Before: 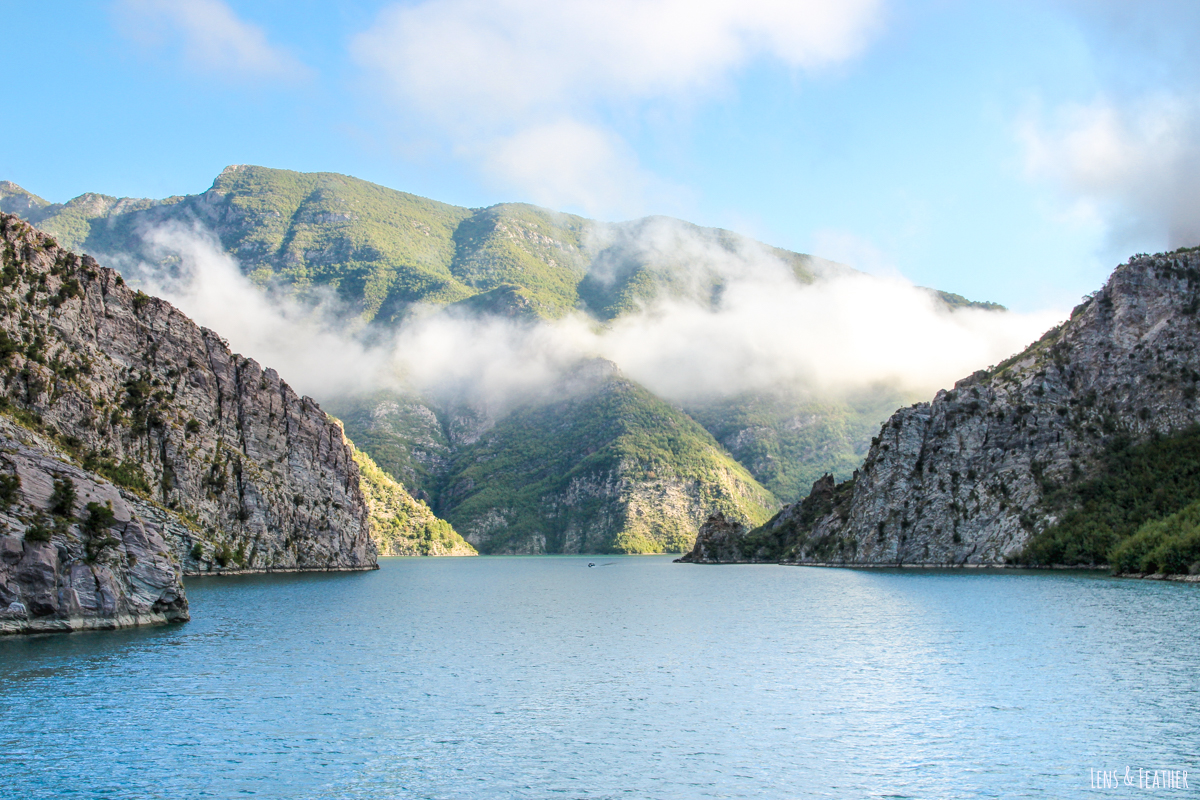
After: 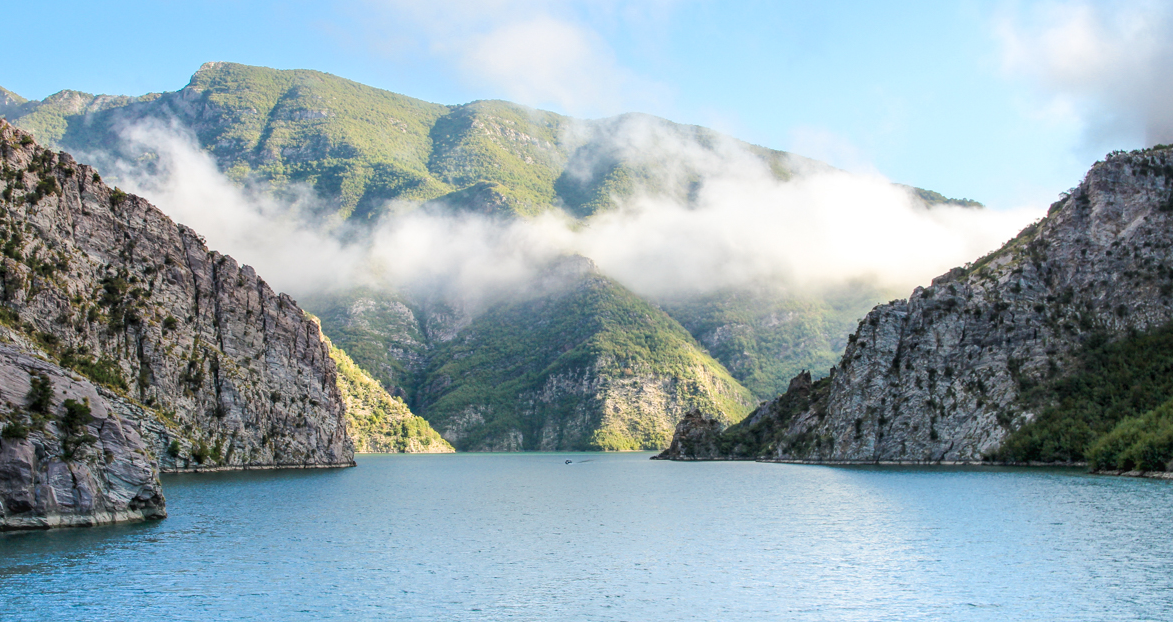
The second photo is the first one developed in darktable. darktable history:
crop and rotate: left 1.934%, top 12.983%, right 0.31%, bottom 9.153%
